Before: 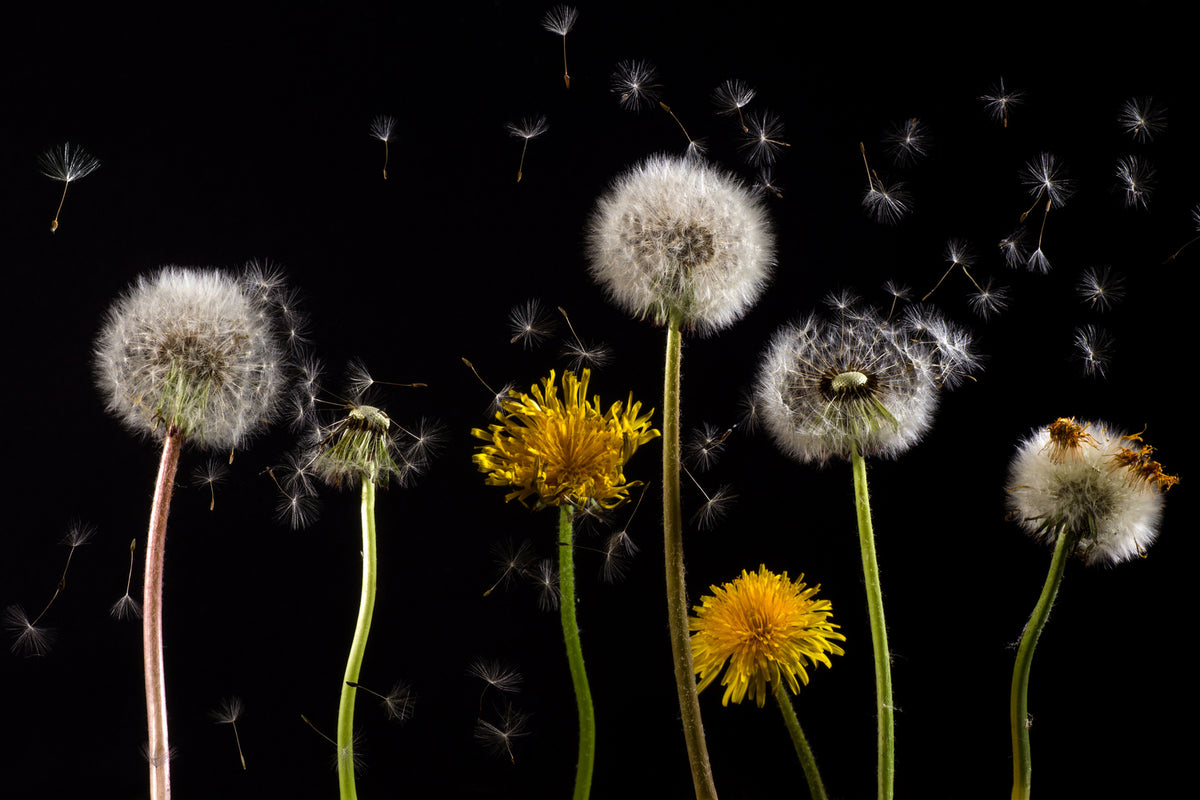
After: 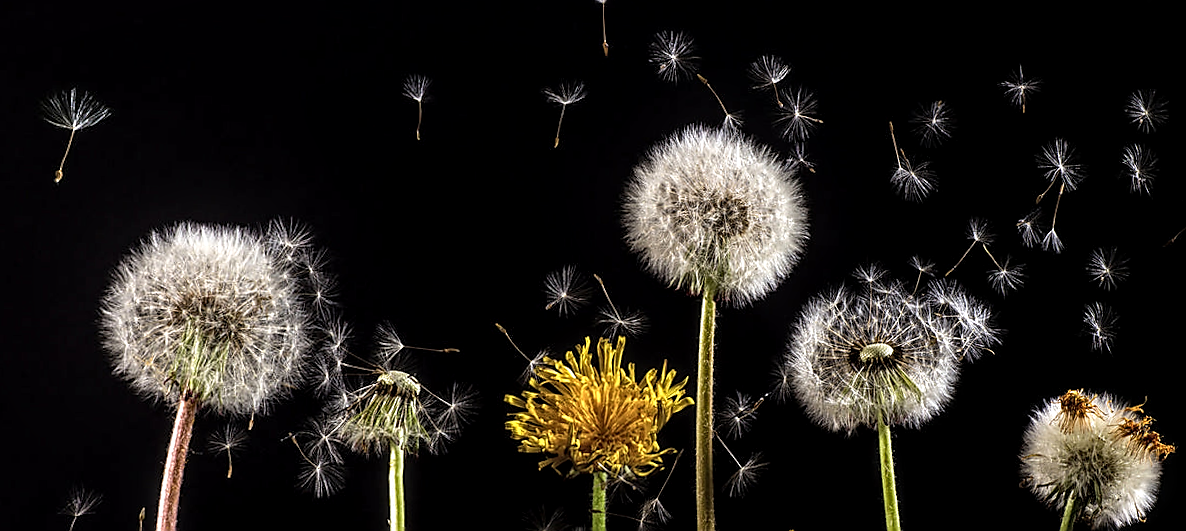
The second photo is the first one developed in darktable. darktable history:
rotate and perspective: rotation 0.679°, lens shift (horizontal) 0.136, crop left 0.009, crop right 0.991, crop top 0.078, crop bottom 0.95
local contrast: highlights 60%, shadows 60%, detail 160%
sharpen: radius 1.4, amount 1.25, threshold 0.7
crop: bottom 28.576%
